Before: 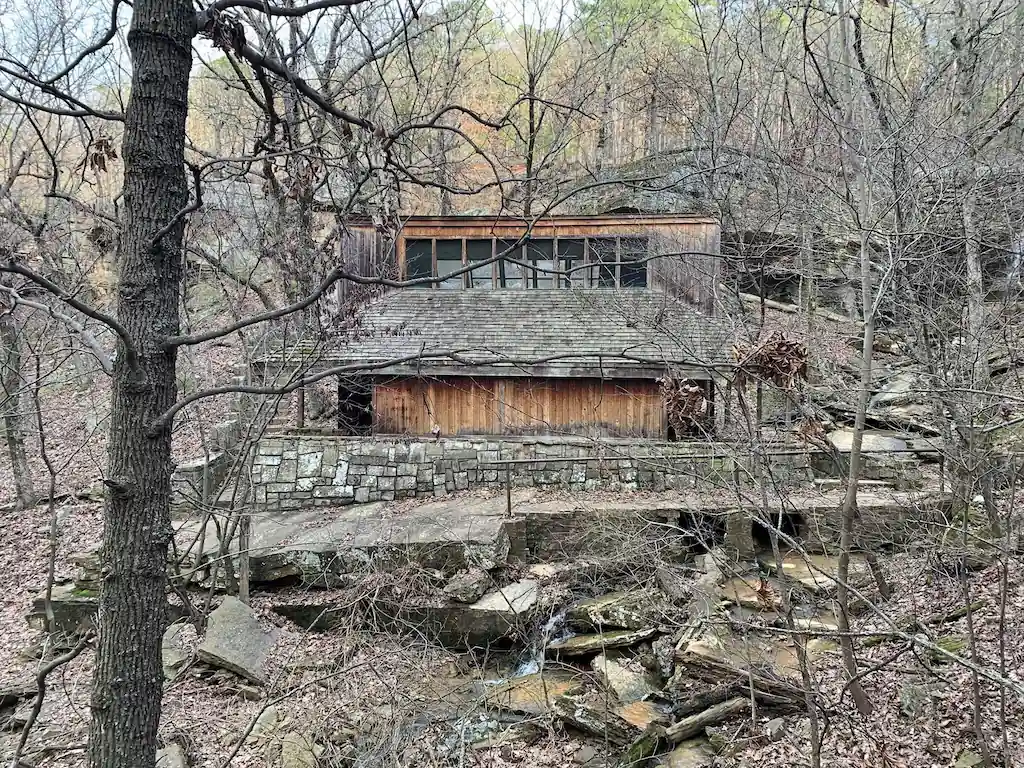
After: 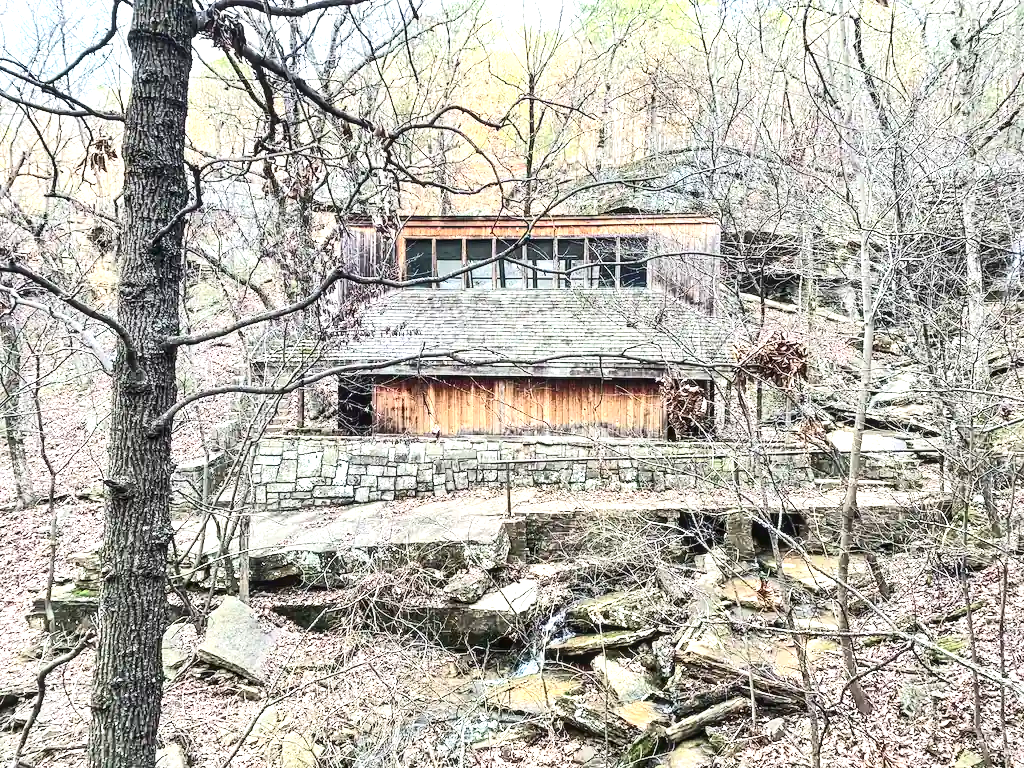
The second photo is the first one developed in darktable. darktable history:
local contrast: on, module defaults
tone equalizer: -7 EV 0.13 EV, smoothing diameter 25%, edges refinement/feathering 10, preserve details guided filter
exposure: black level correction 0, exposure 1.2 EV, compensate highlight preservation false
contrast brightness saturation: contrast 0.28
